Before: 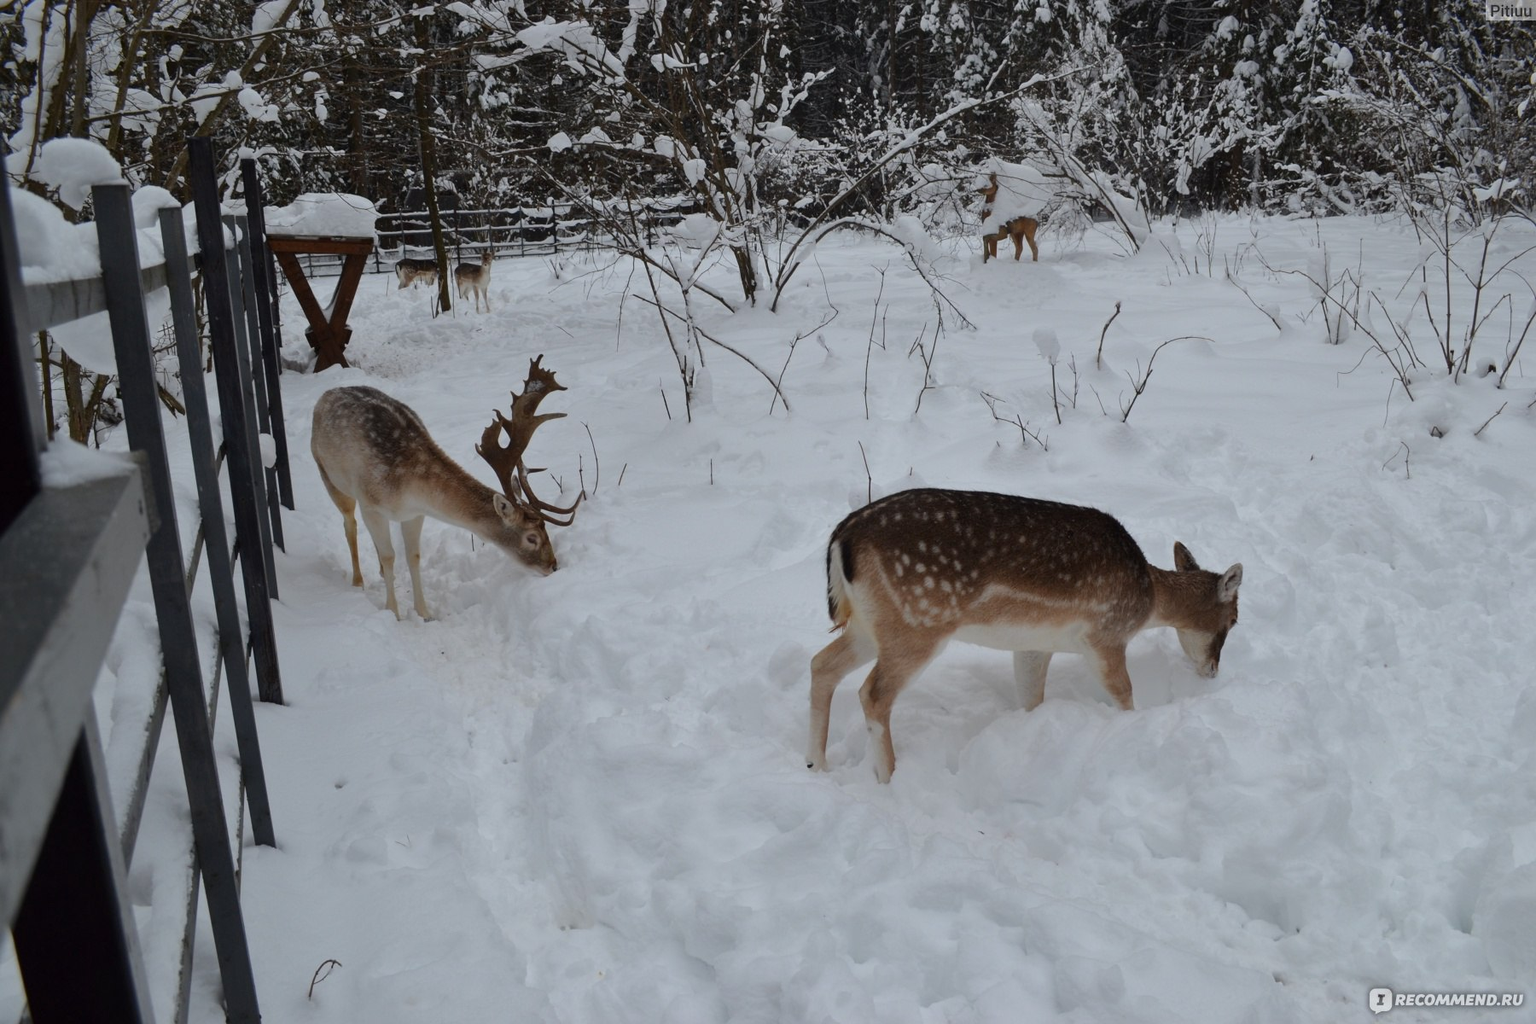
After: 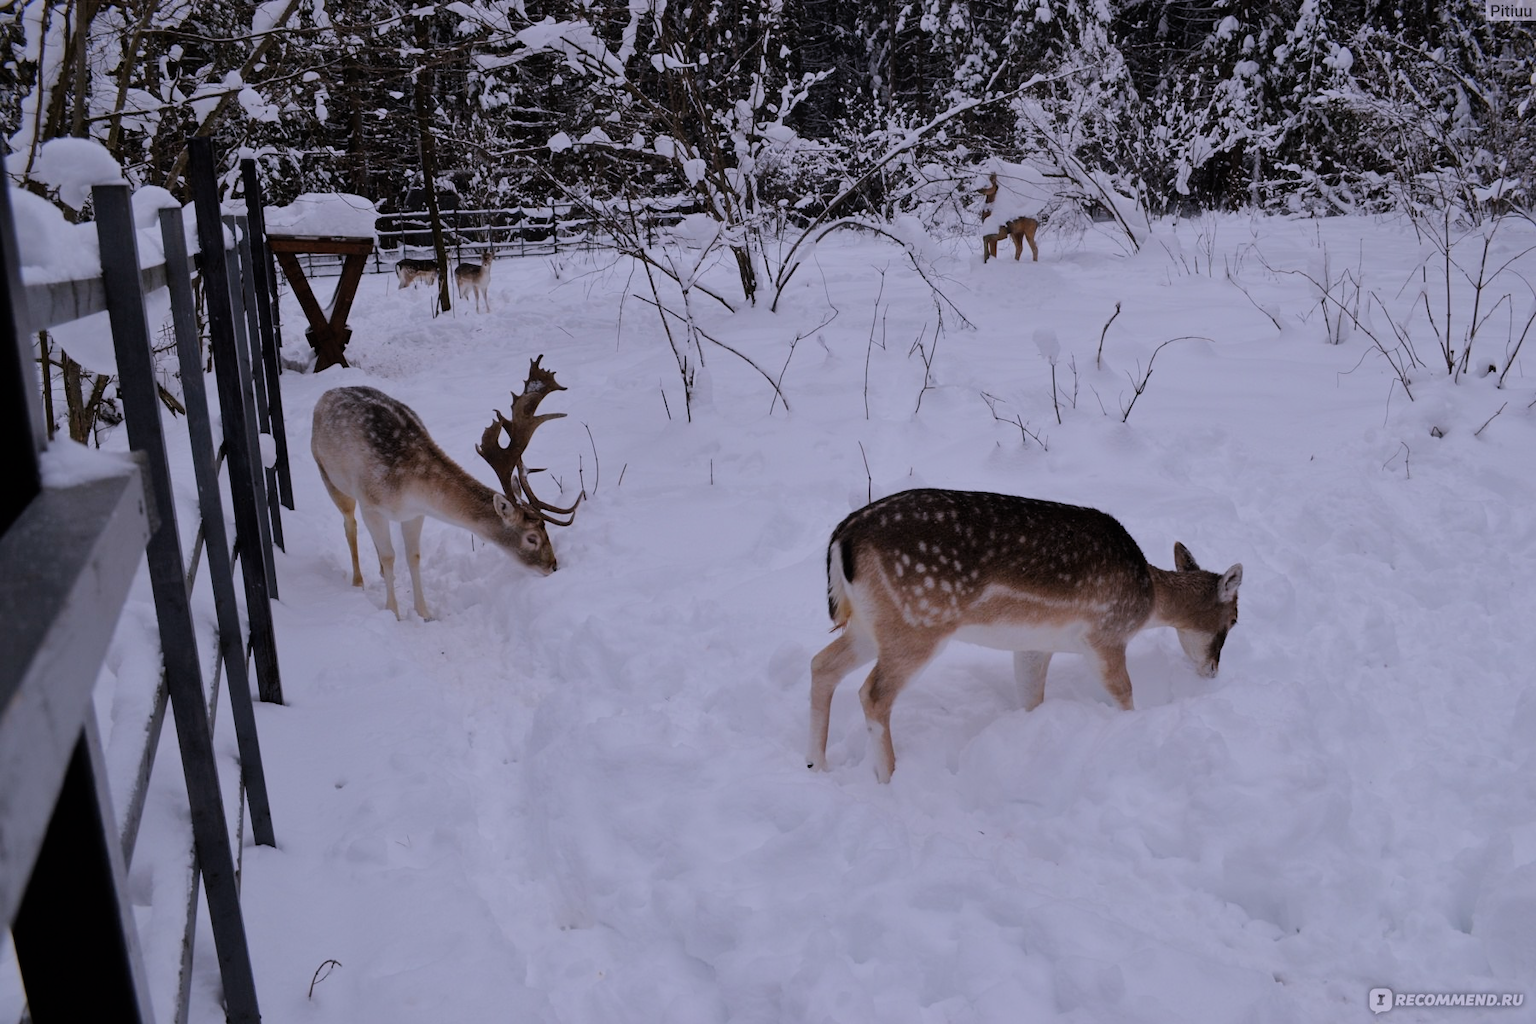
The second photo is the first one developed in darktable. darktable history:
shadows and highlights: shadows 25, highlights -25
white balance: red 1.042, blue 1.17
filmic rgb: black relative exposure -7.65 EV, white relative exposure 4.56 EV, hardness 3.61
